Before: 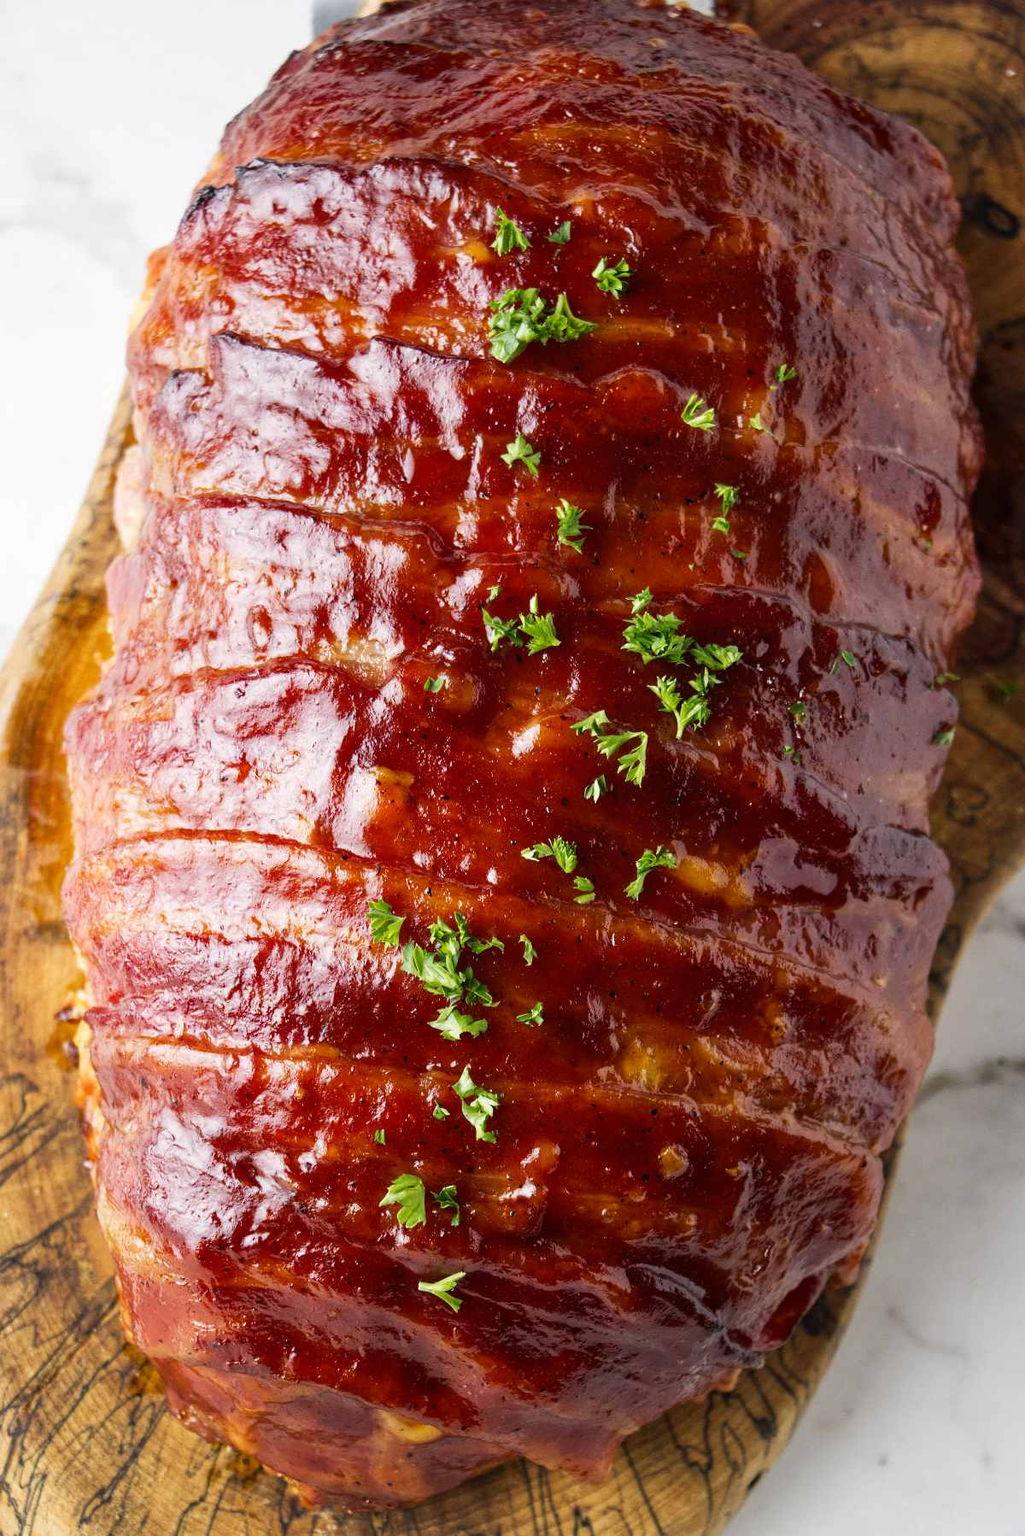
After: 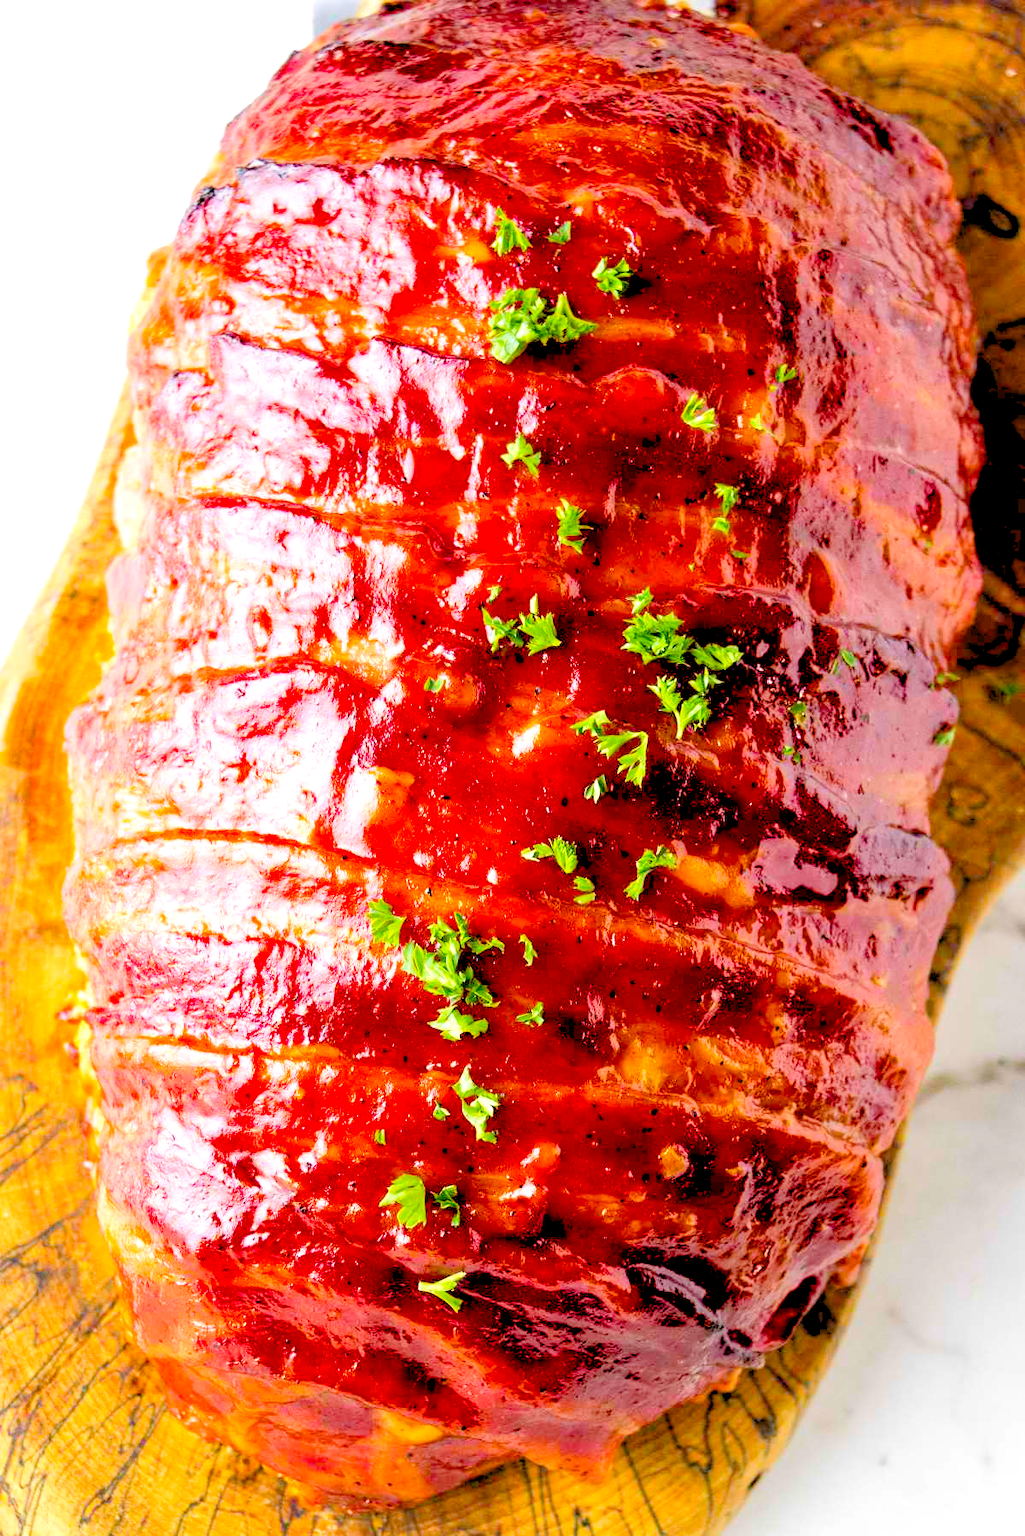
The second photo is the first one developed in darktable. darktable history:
levels: levels [0.072, 0.414, 0.976]
color balance rgb: perceptual saturation grading › global saturation 25%, perceptual brilliance grading › mid-tones 10%, perceptual brilliance grading › shadows 15%, global vibrance 20%
exposure: black level correction 0.005, exposure 0.417 EV, compensate highlight preservation false
